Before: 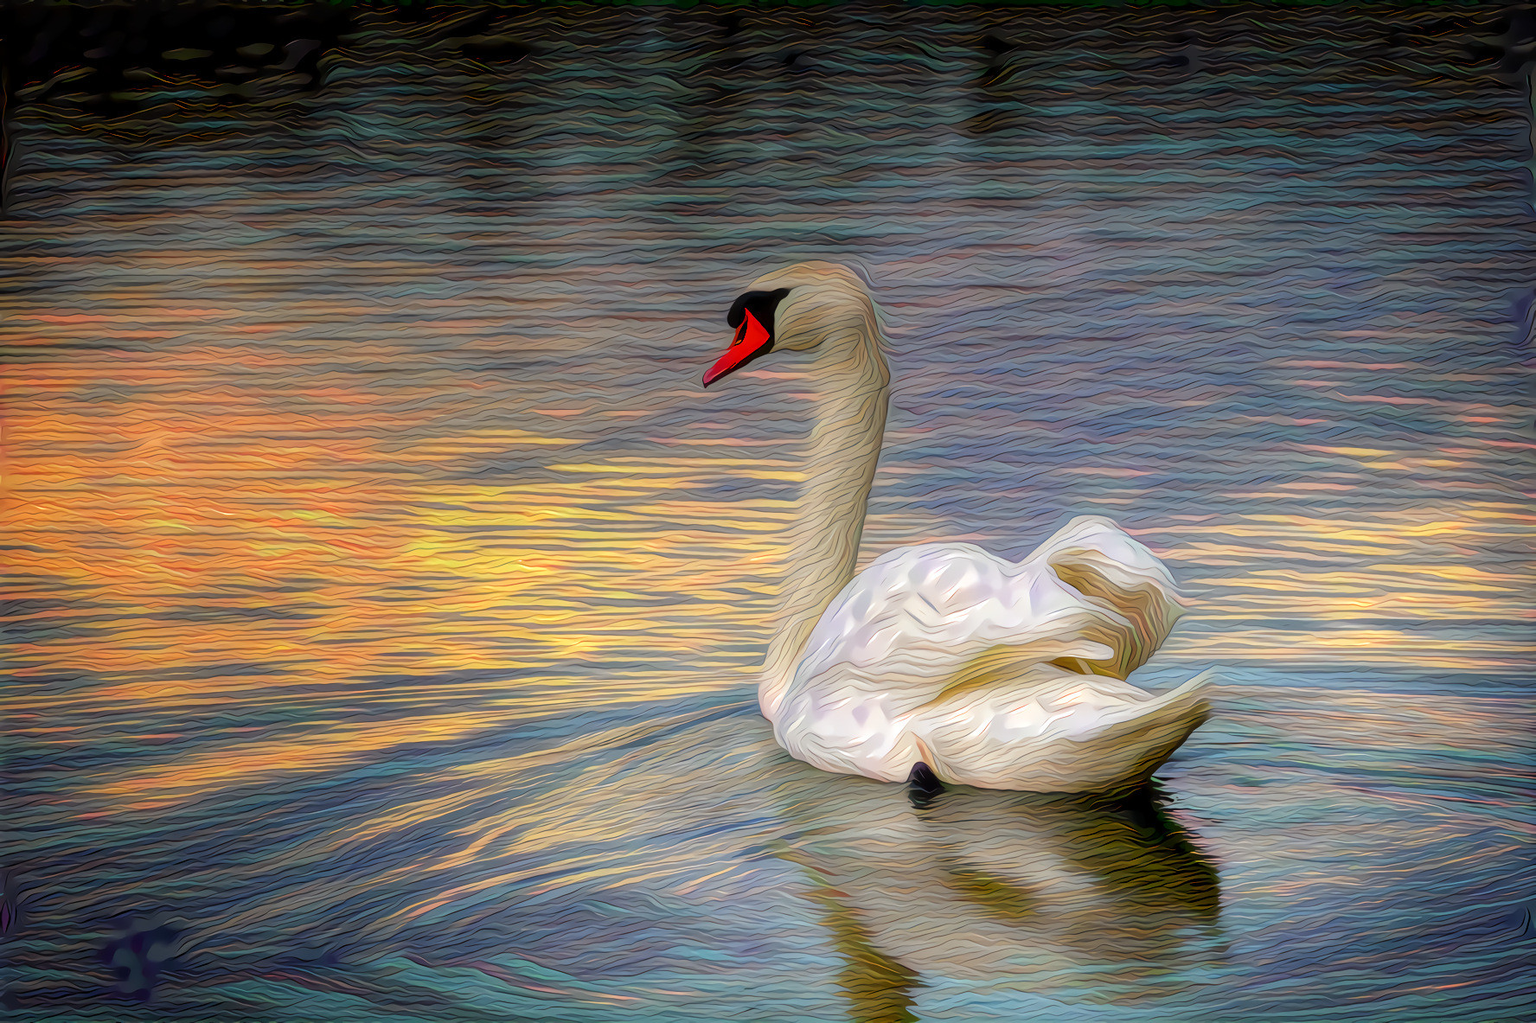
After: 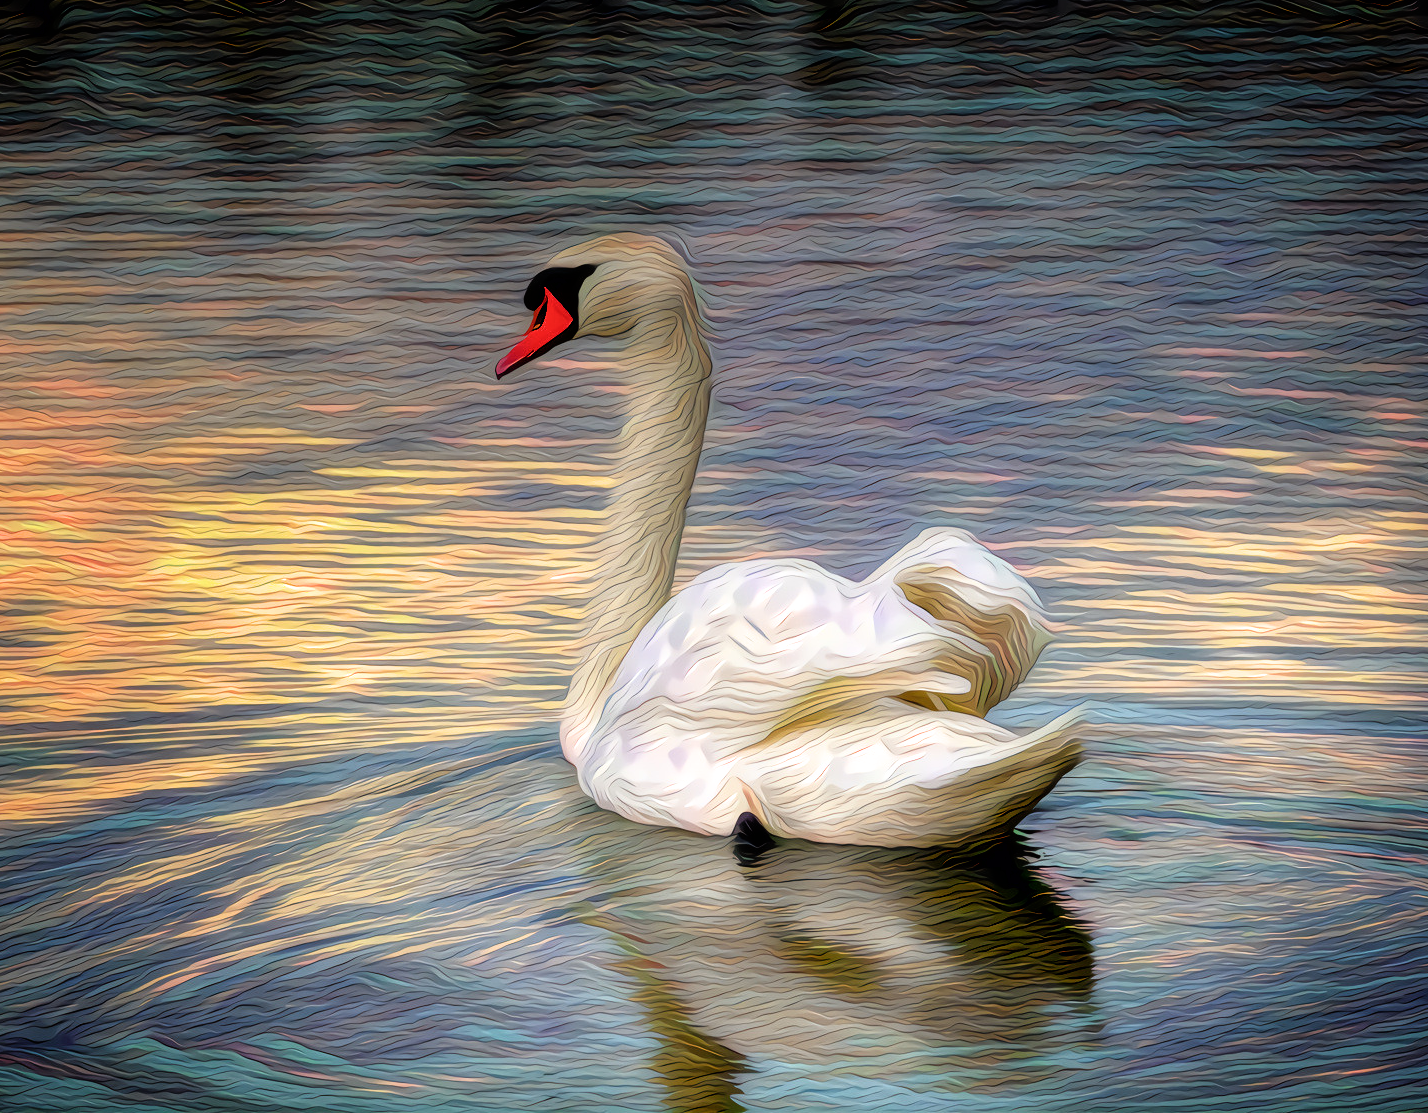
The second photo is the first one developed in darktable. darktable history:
filmic rgb: black relative exposure -8.03 EV, white relative exposure 2.47 EV, hardness 6.41, color science v6 (2022)
levels: mode automatic, levels [0, 0.478, 1]
crop and rotate: left 17.85%, top 5.842%, right 1.735%
